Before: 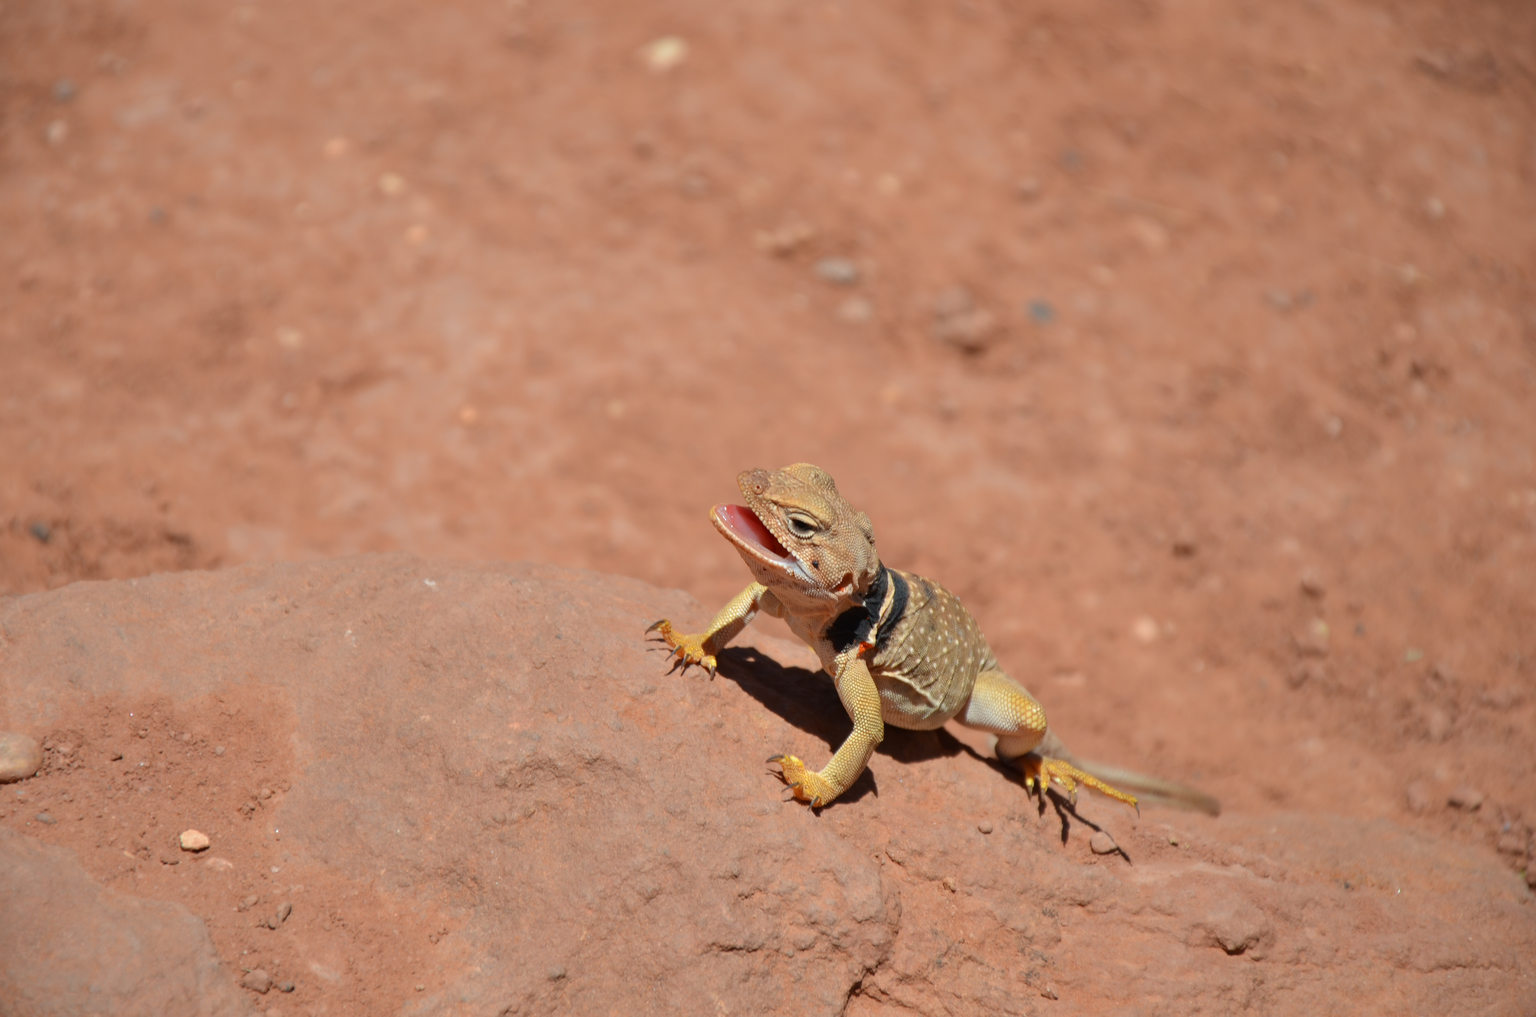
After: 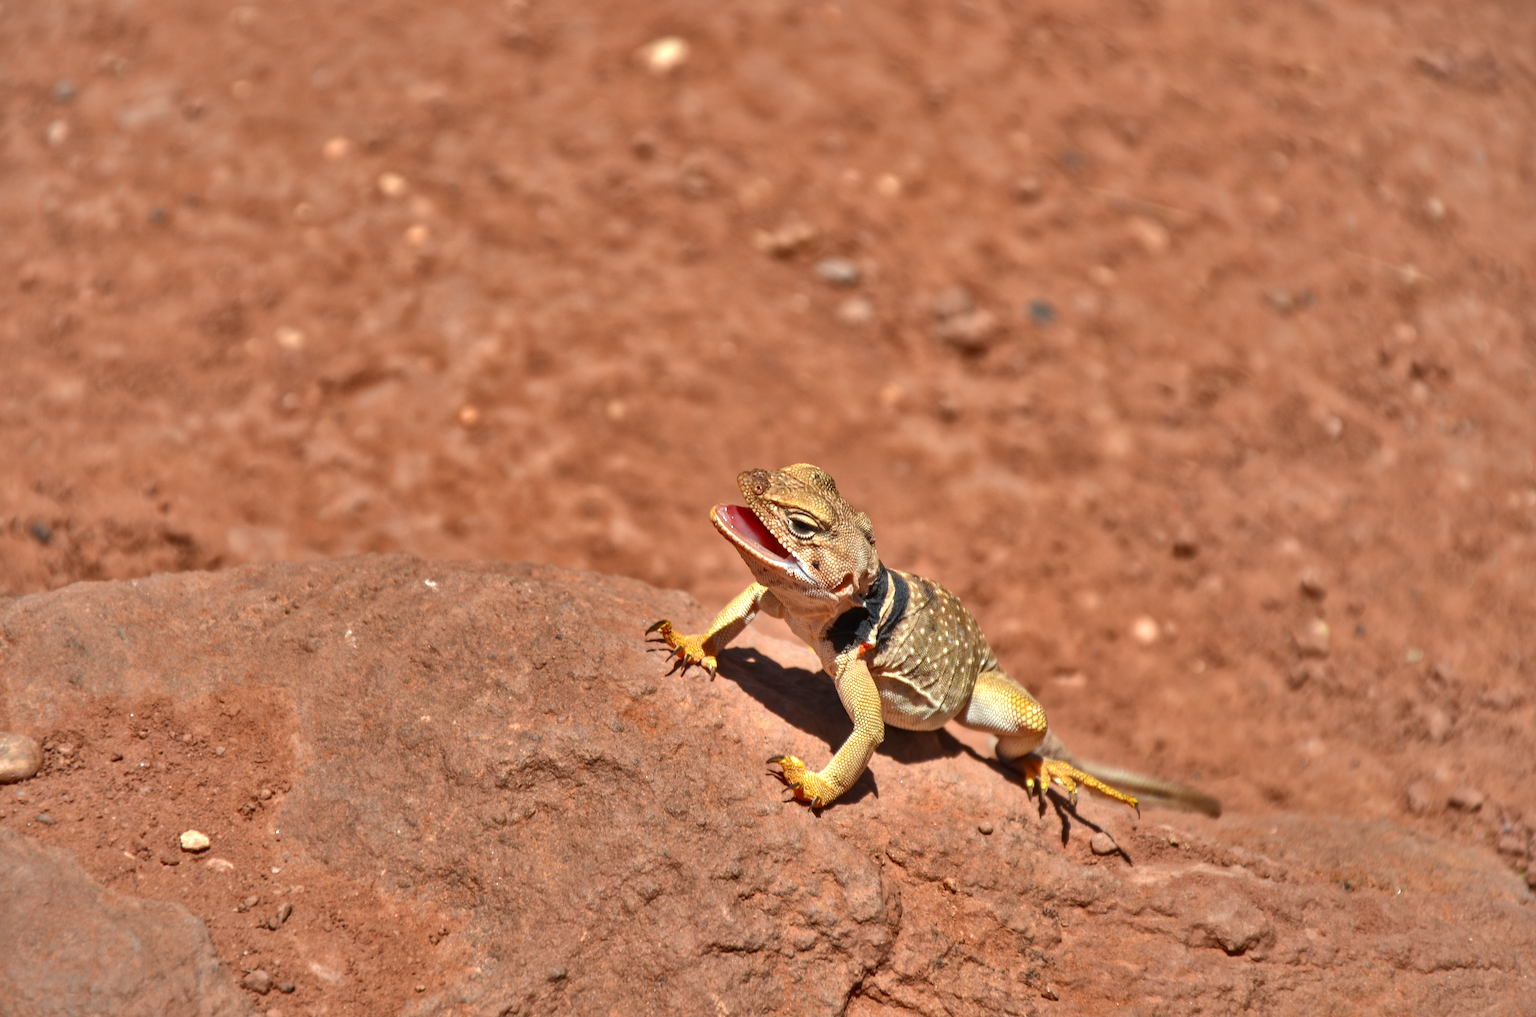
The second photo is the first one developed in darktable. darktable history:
exposure: black level correction 0, exposure 0.7 EV, compensate exposure bias true, compensate highlight preservation false
local contrast: on, module defaults
shadows and highlights: shadows 24.5, highlights -78.15, soften with gaussian
